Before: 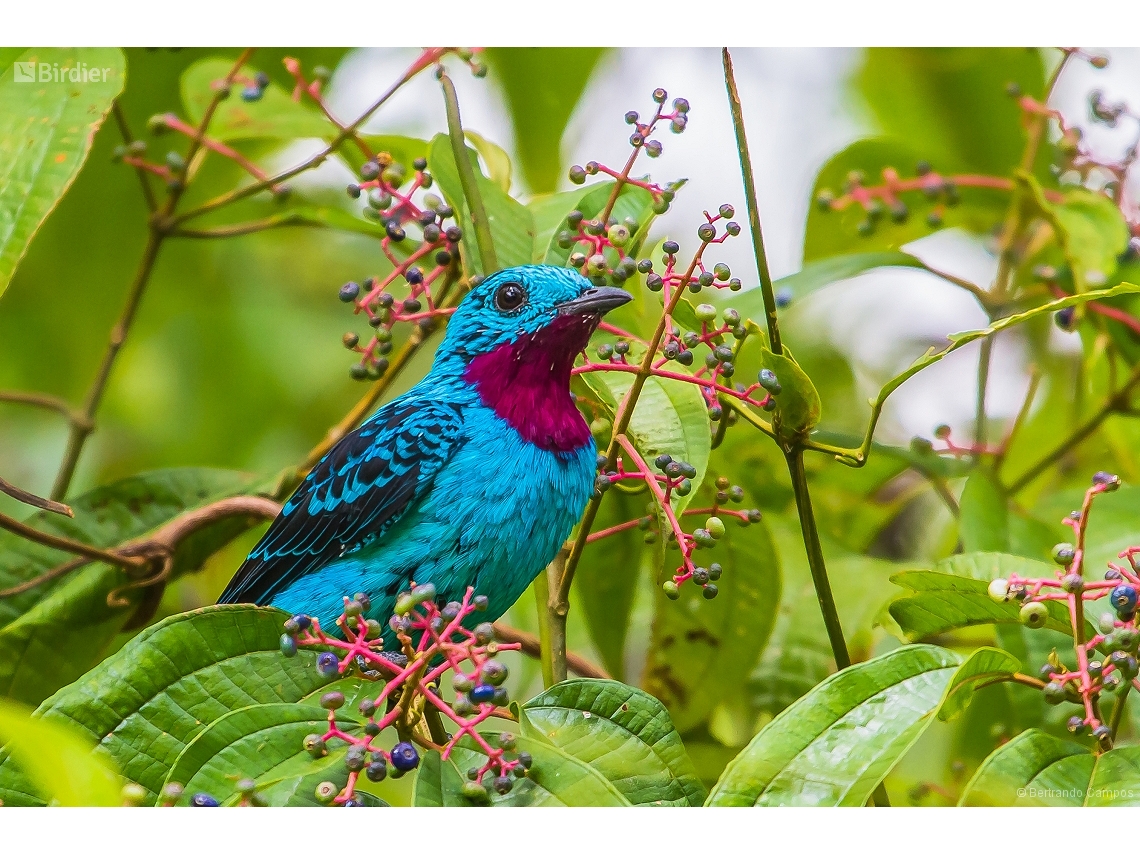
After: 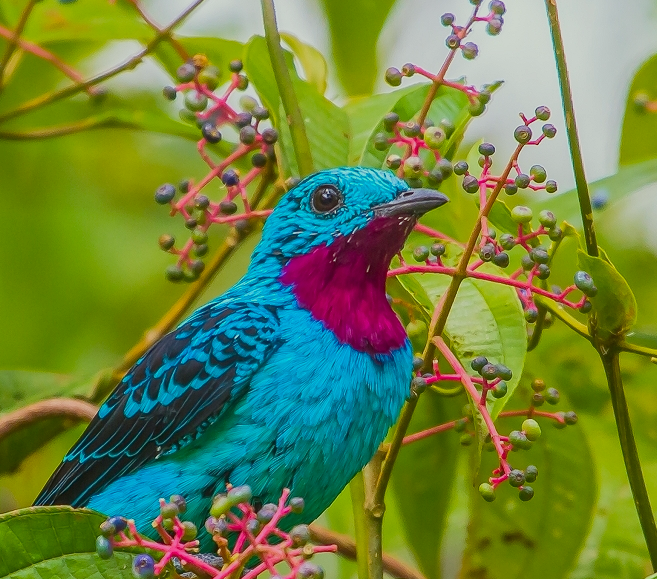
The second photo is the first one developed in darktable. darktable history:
crop: left 16.2%, top 11.465%, right 26.165%, bottom 20.796%
color balance rgb: perceptual saturation grading › global saturation 9.548%, hue shift -2.48°, contrast -20.772%
color correction: highlights a* -4.73, highlights b* 5.06, saturation 0.973
tone equalizer: edges refinement/feathering 500, mask exposure compensation -1.57 EV, preserve details no
